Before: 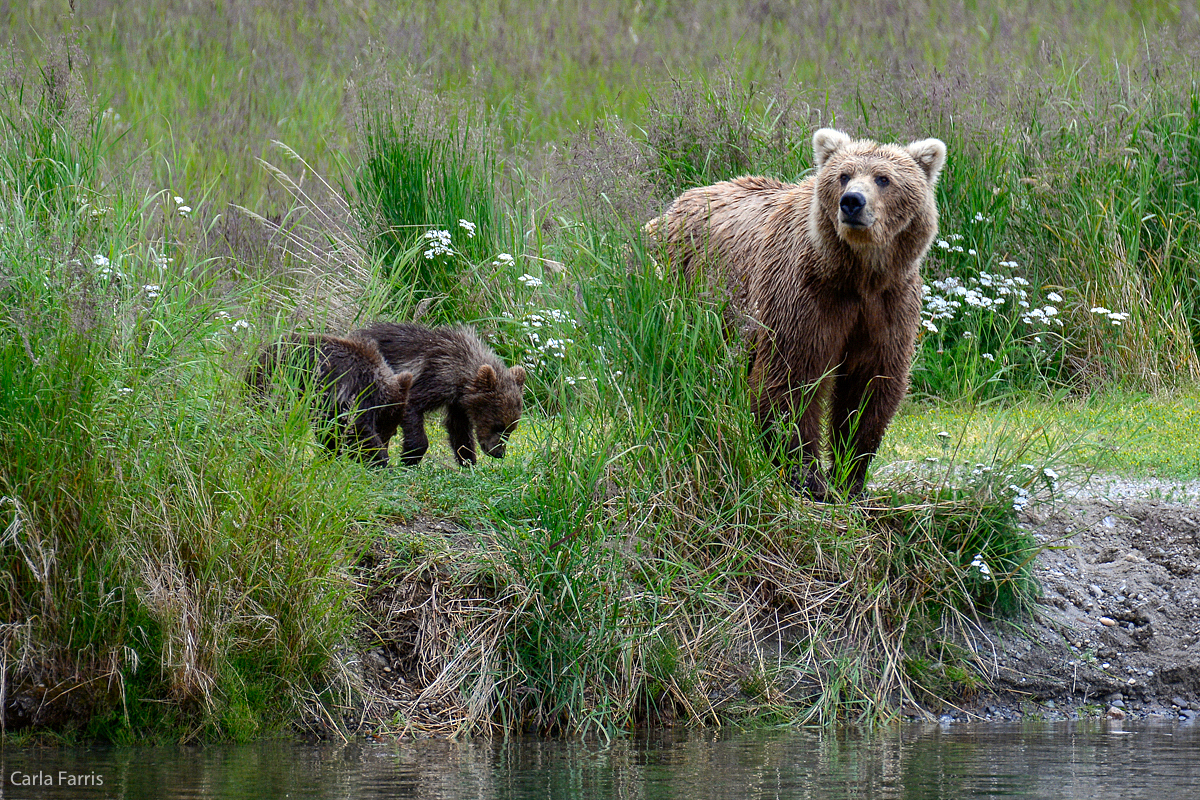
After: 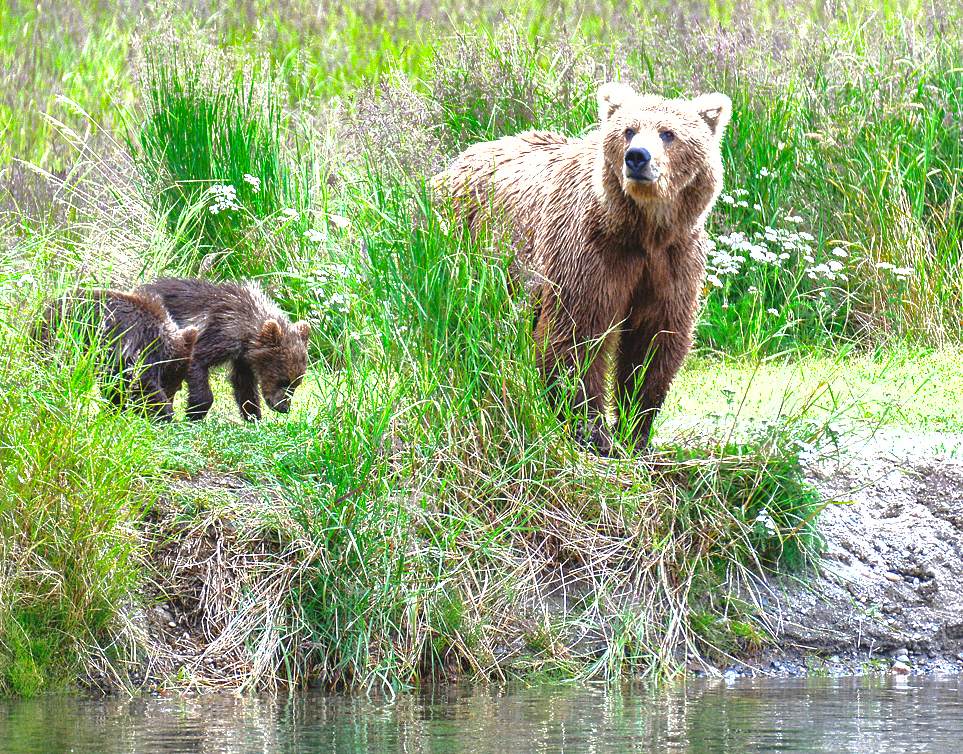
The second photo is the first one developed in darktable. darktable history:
exposure: black level correction -0.002, exposure 1.356 EV, compensate exposure bias true, compensate highlight preservation false
shadows and highlights: shadows 40.22, highlights -60.09
crop and rotate: left 17.993%, top 5.749%, right 1.716%
